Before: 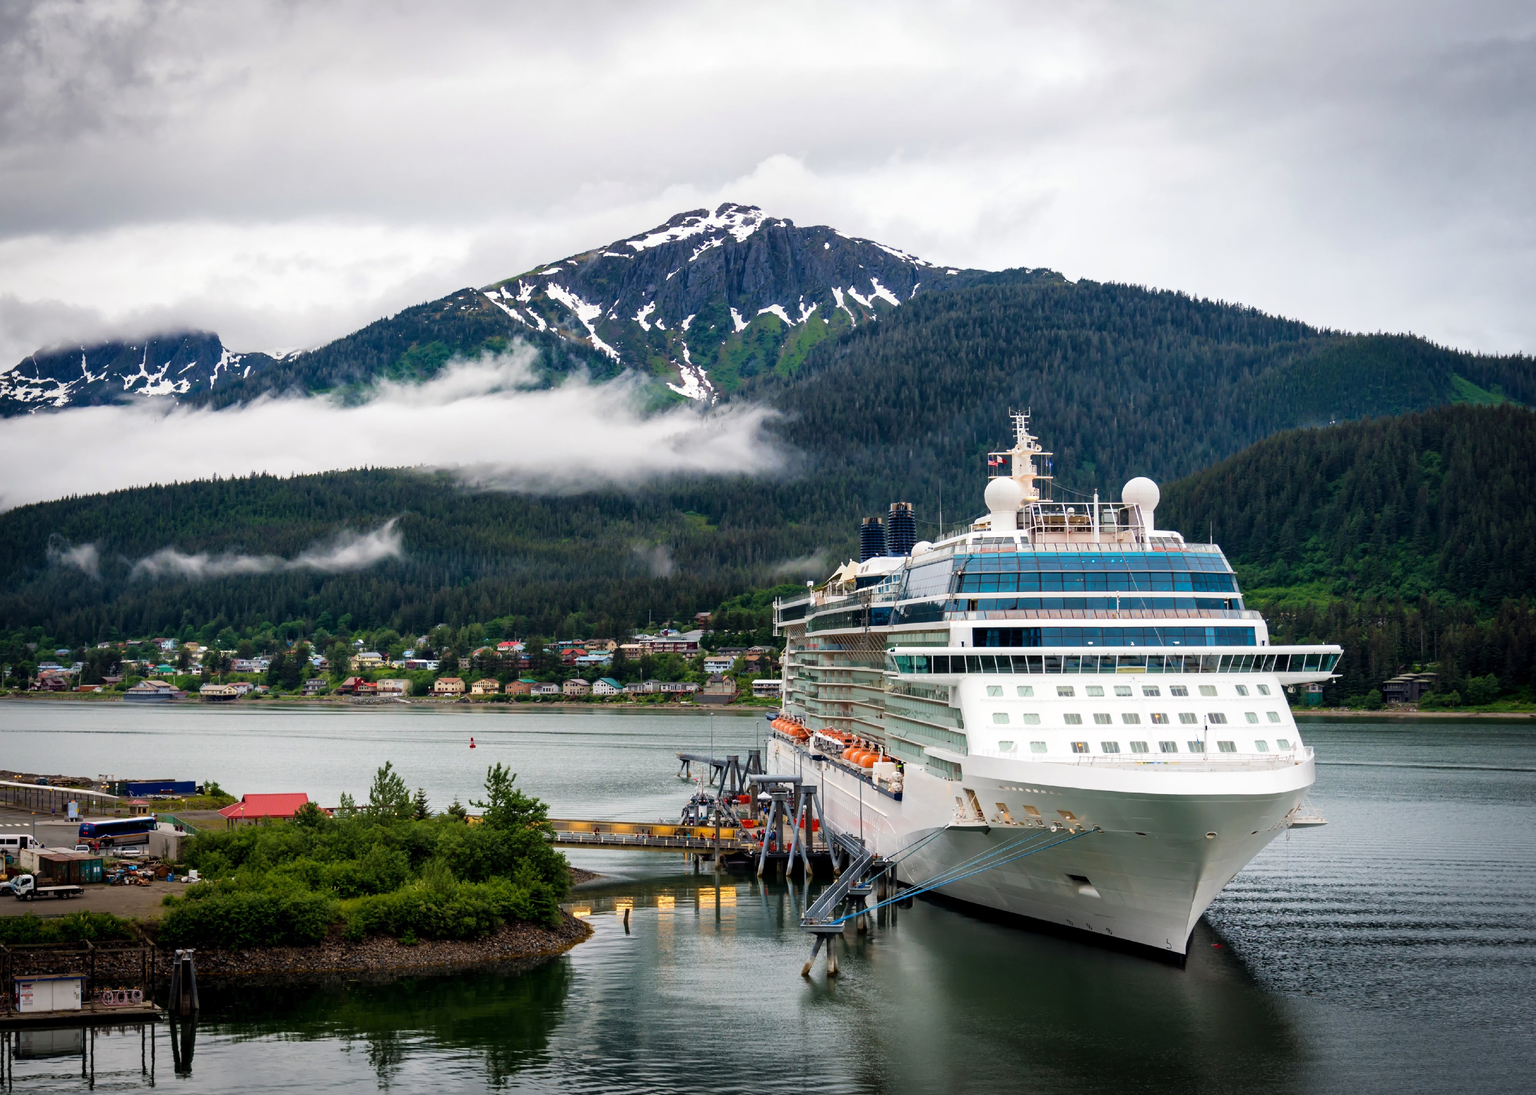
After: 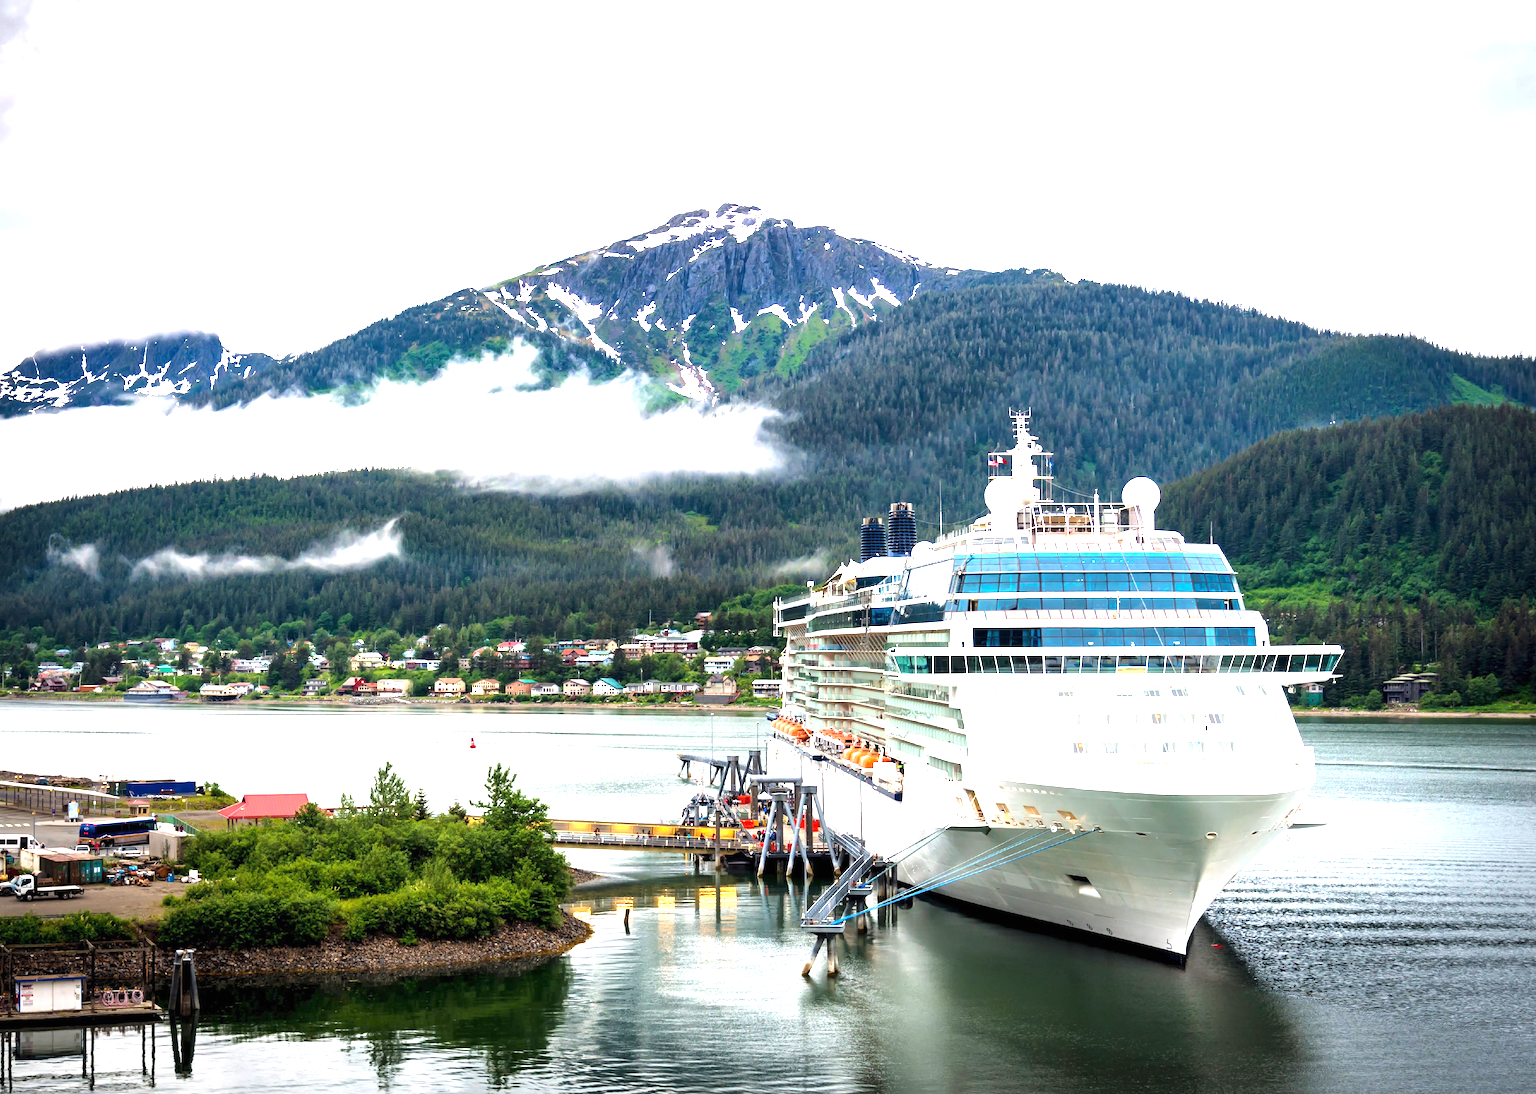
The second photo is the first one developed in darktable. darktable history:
exposure: black level correction 0, exposure 1.57 EV, compensate highlight preservation false
